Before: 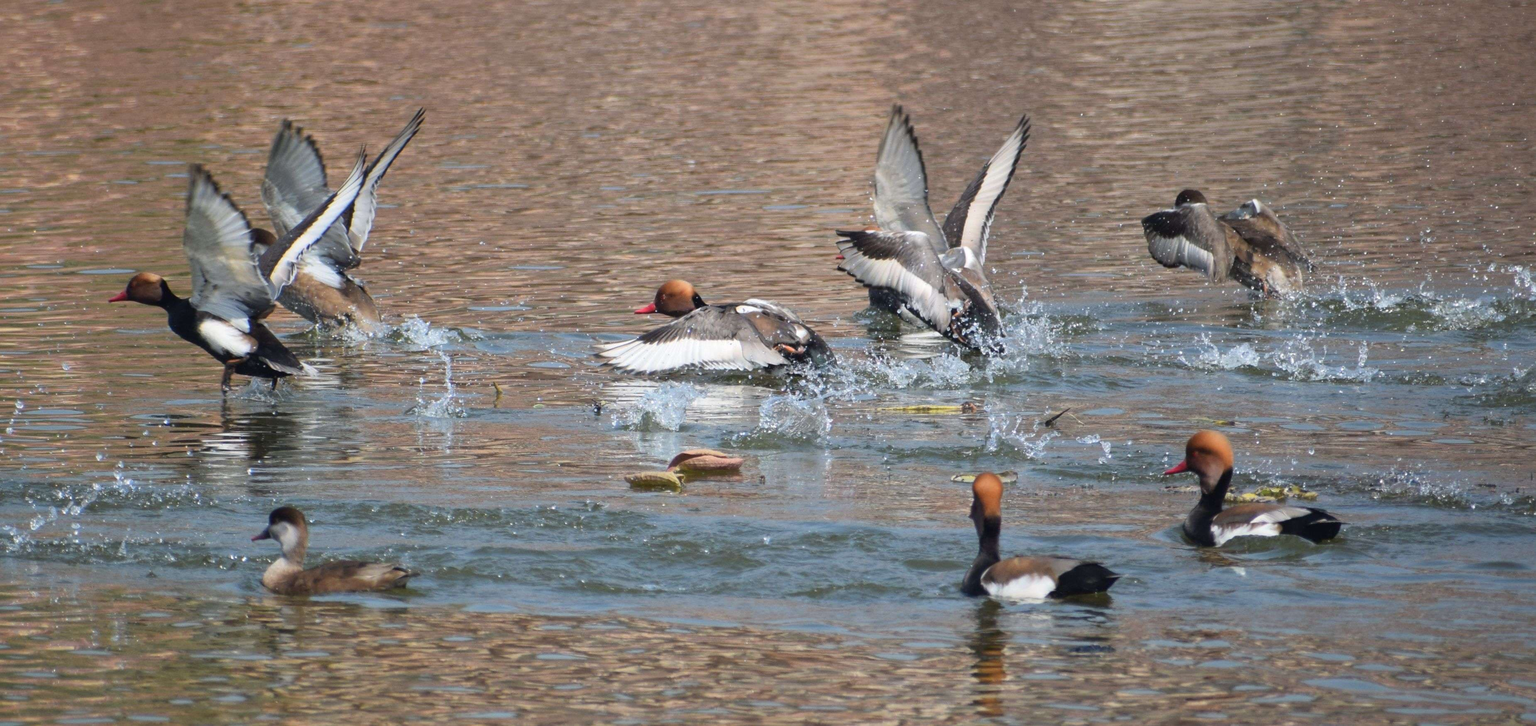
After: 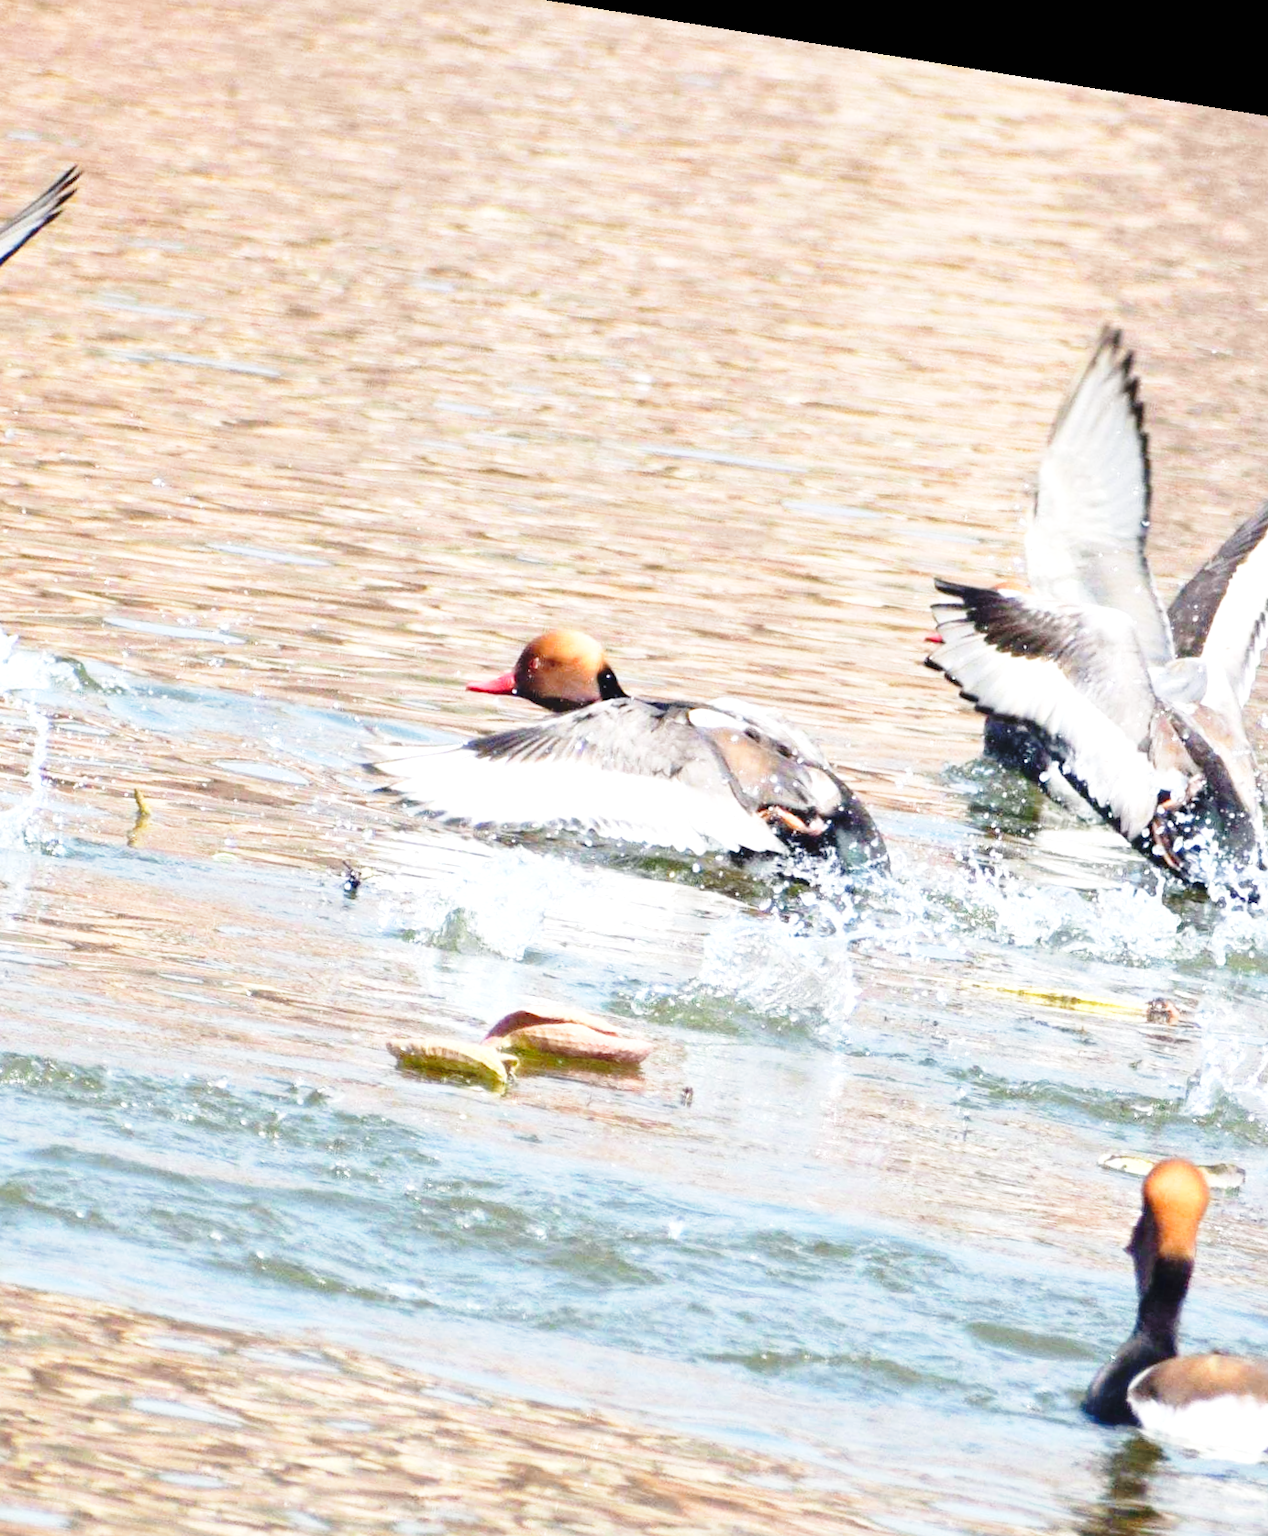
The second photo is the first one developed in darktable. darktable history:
exposure: black level correction 0, exposure 1.015 EV, compensate exposure bias true, compensate highlight preservation false
crop and rotate: left 29.476%, top 10.214%, right 35.32%, bottom 17.333%
base curve: curves: ch0 [(0, 0) (0.04, 0.03) (0.133, 0.232) (0.448, 0.748) (0.843, 0.968) (1, 1)], preserve colors none
rotate and perspective: rotation 9.12°, automatic cropping off
